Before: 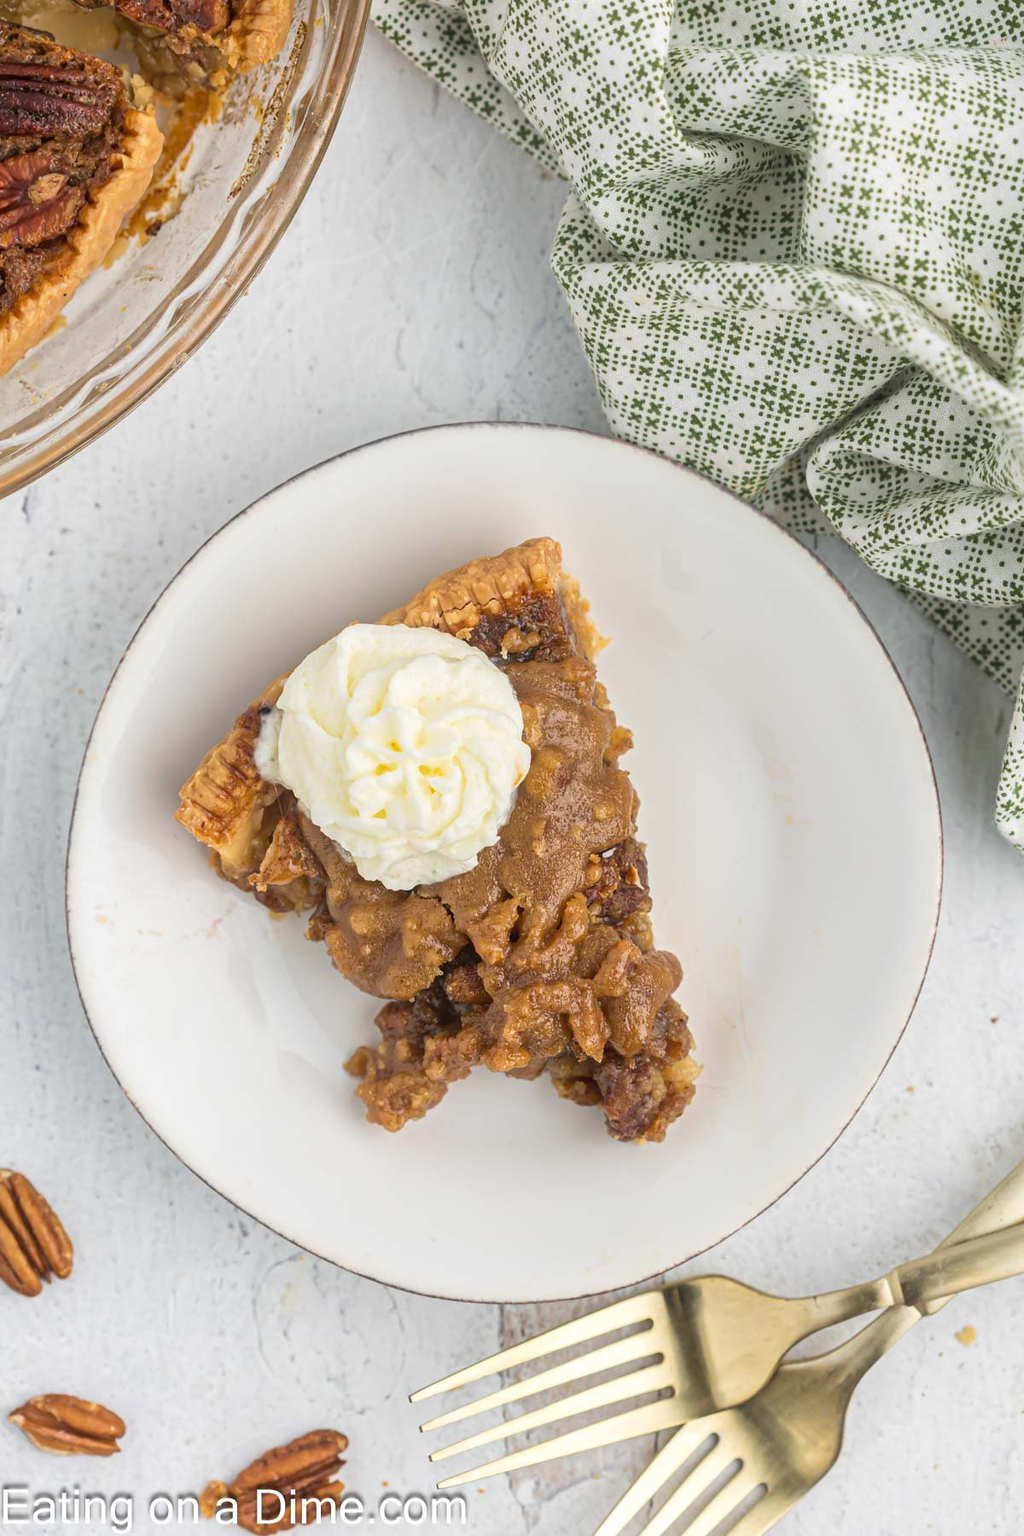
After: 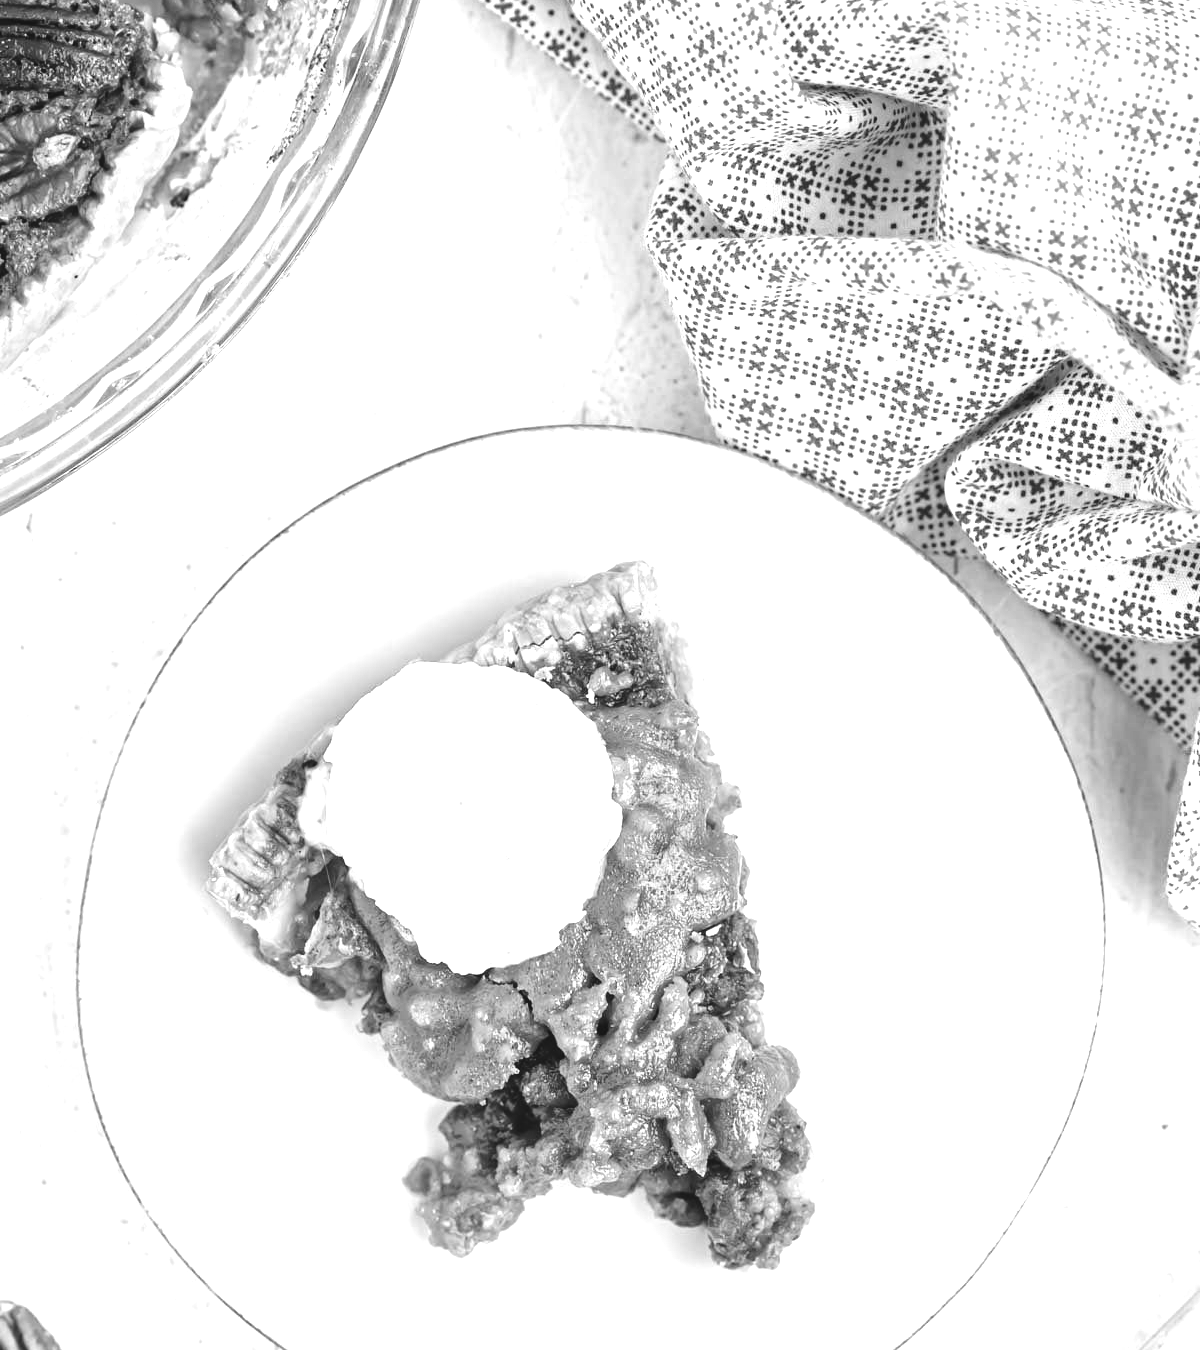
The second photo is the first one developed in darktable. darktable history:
crop: top 3.857%, bottom 21.132%
monochrome: on, module defaults
color balance rgb: shadows lift › chroma 3%, shadows lift › hue 280.8°, power › hue 330°, highlights gain › chroma 3%, highlights gain › hue 75.6°, global offset › luminance 1.5%, perceptual saturation grading › global saturation 20%, perceptual saturation grading › highlights -25%, perceptual saturation grading › shadows 50%, global vibrance 30%
white balance: red 0.967, blue 1.049
exposure: black level correction 0, exposure 1.2 EV, compensate exposure bias true, compensate highlight preservation false
base curve: curves: ch0 [(0, 0) (0.073, 0.04) (0.157, 0.139) (0.492, 0.492) (0.758, 0.758) (1, 1)], preserve colors none
contrast equalizer: octaves 7, y [[0.6 ×6], [0.55 ×6], [0 ×6], [0 ×6], [0 ×6]], mix 0.3
